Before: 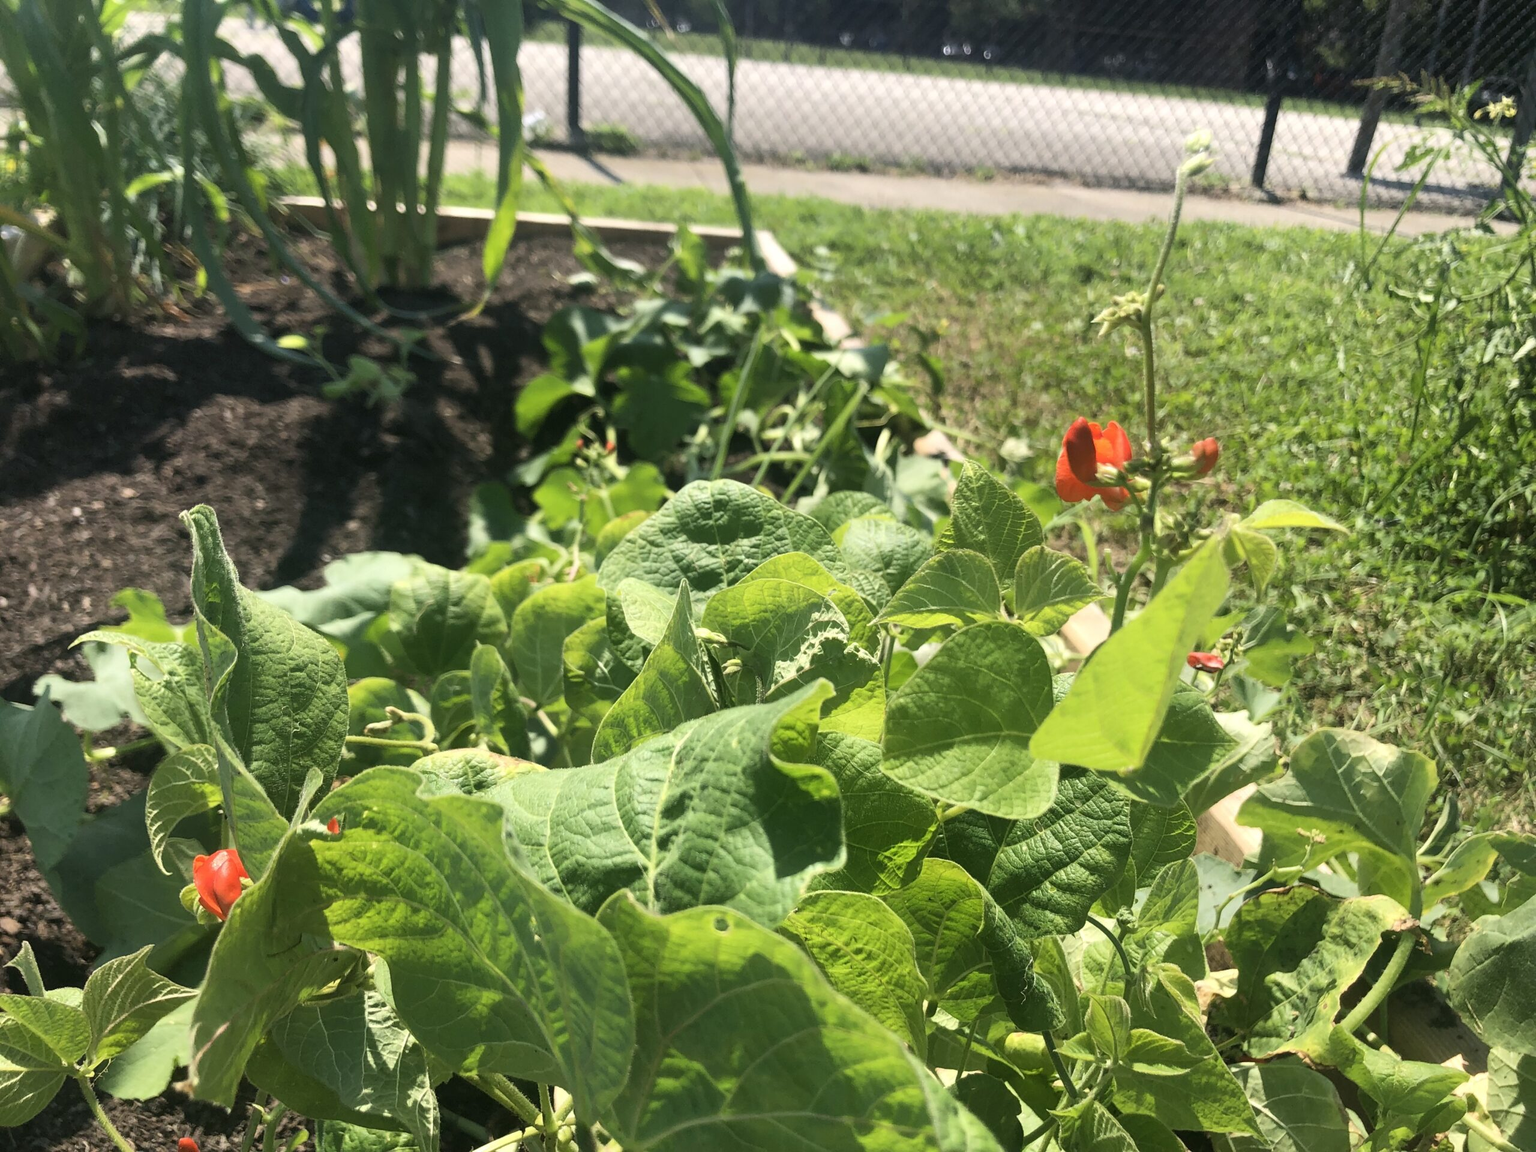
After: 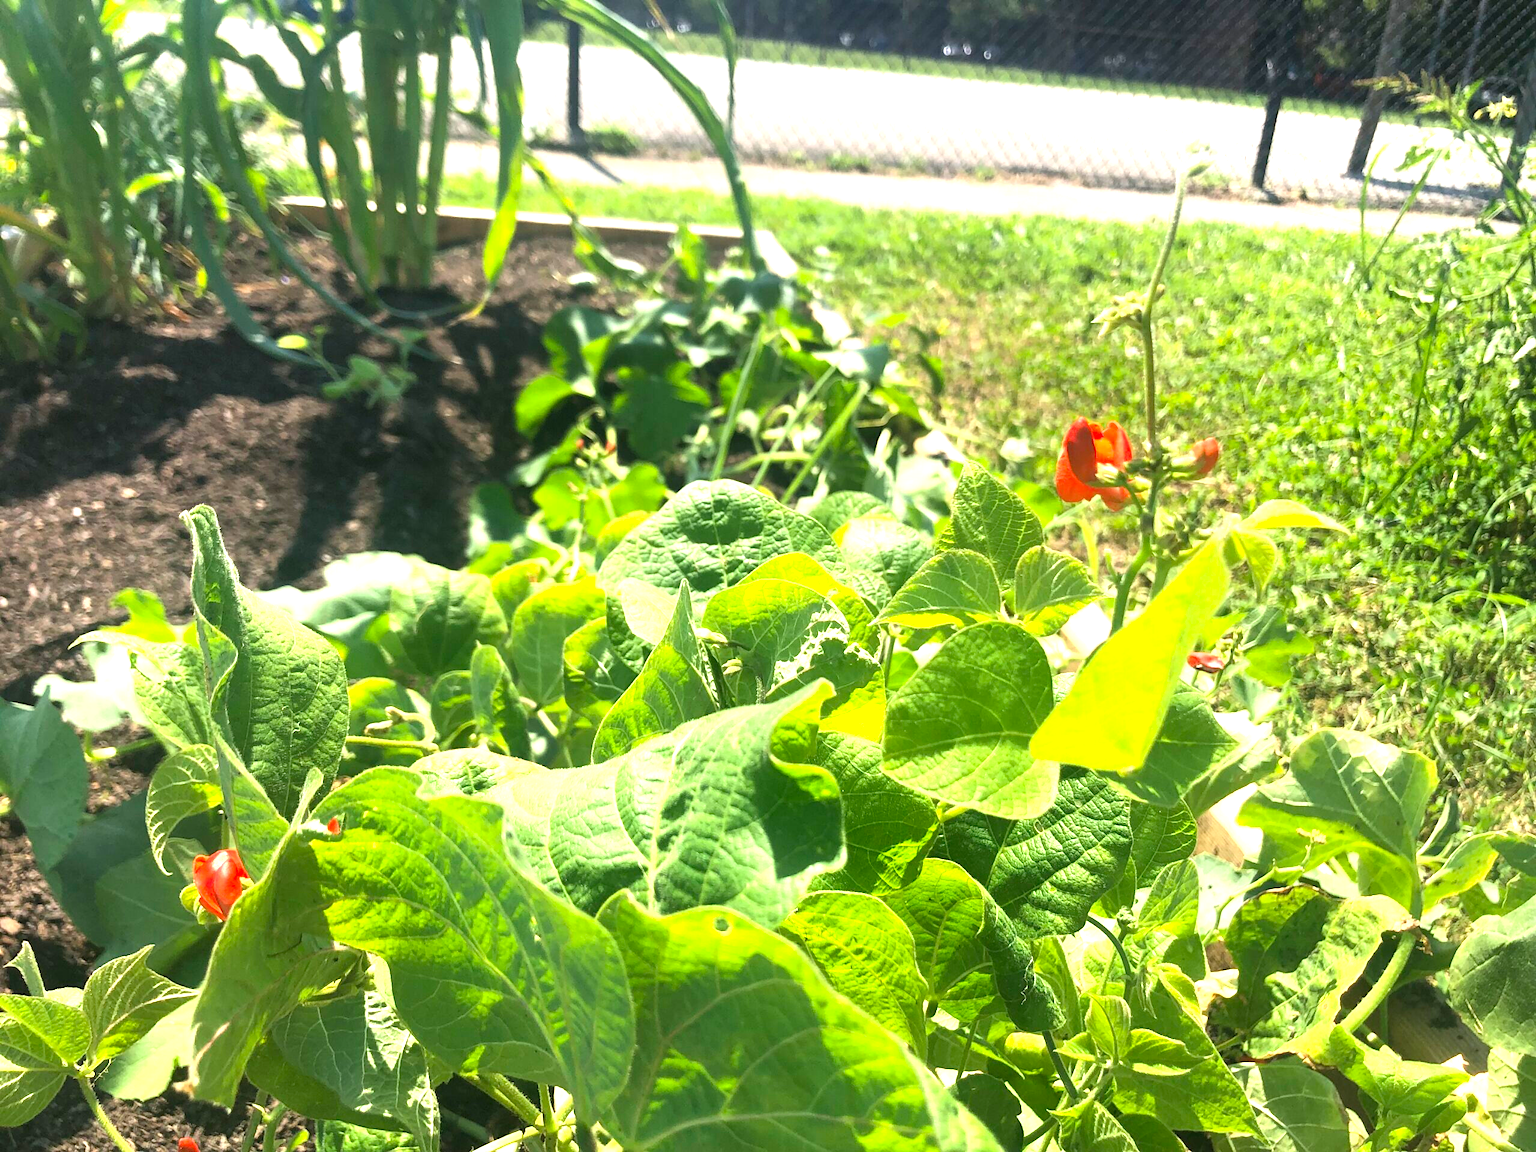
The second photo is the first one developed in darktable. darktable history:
contrast brightness saturation: saturation 0.135
exposure: black level correction 0, exposure 1.1 EV, compensate highlight preservation false
